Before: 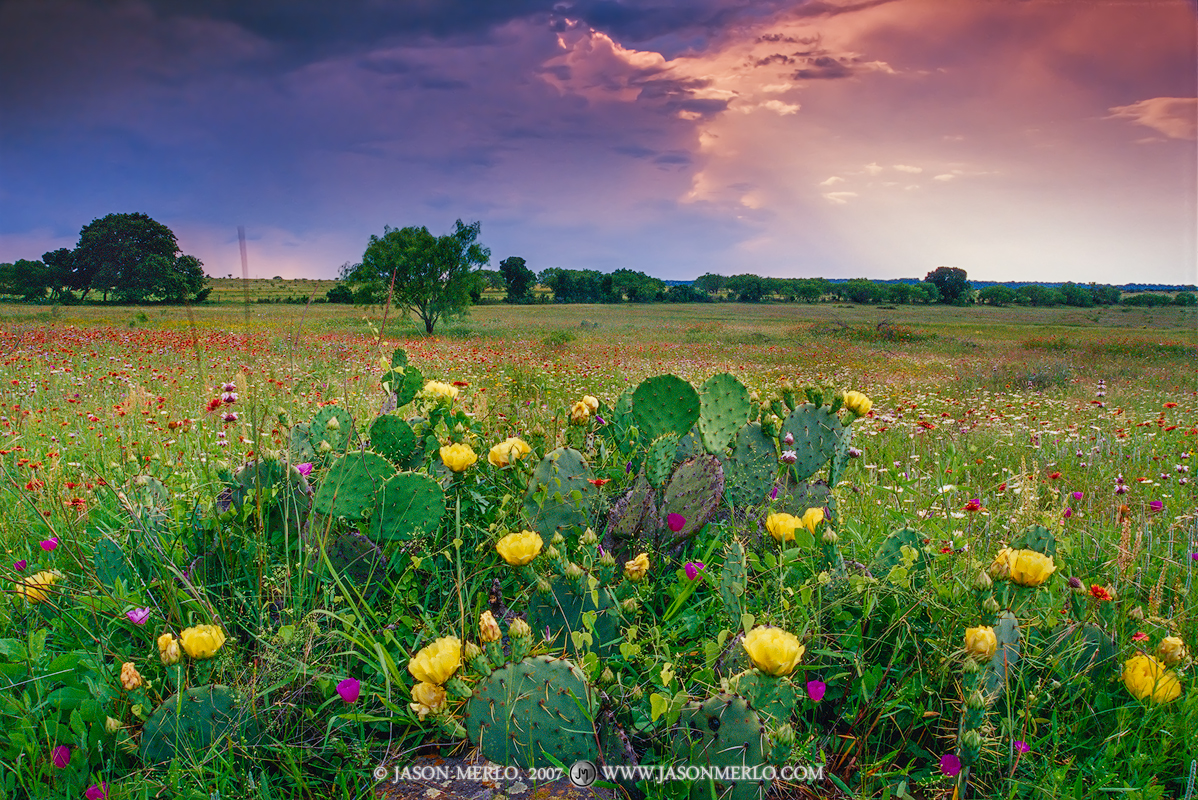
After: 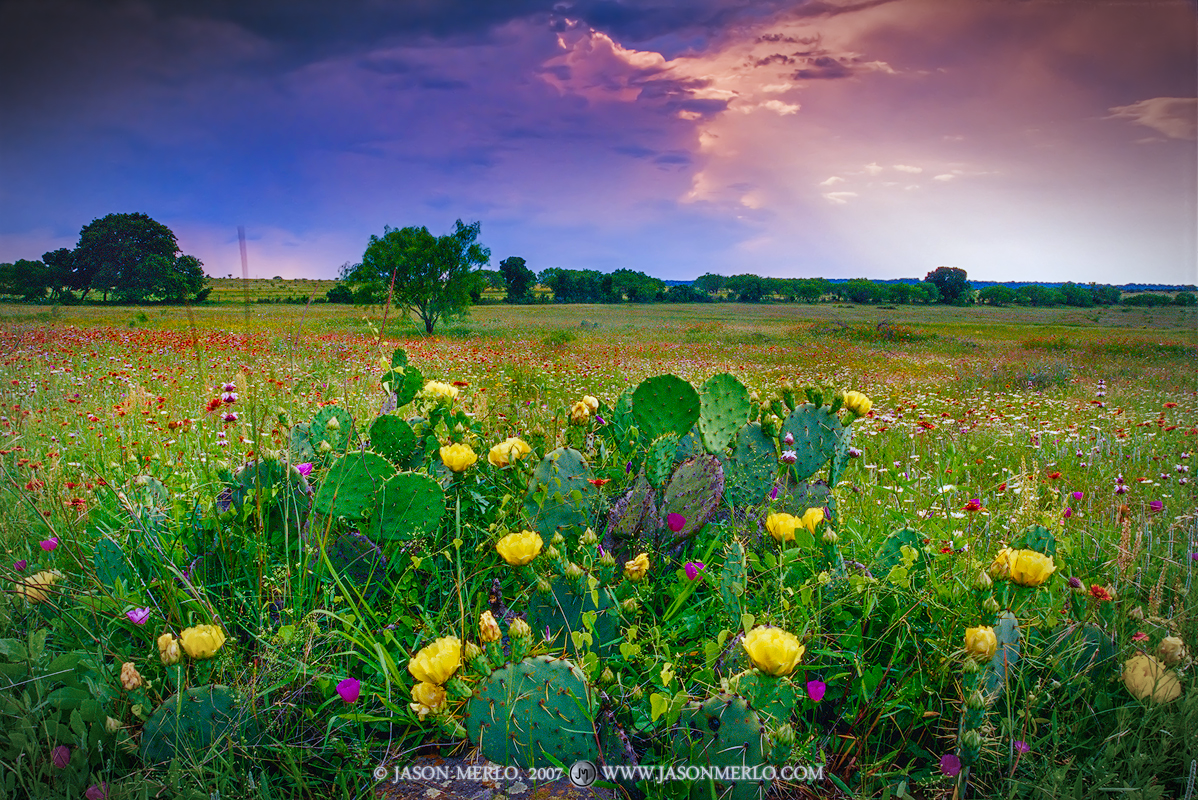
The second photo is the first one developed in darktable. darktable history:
vignetting: automatic ratio true
color balance rgb: linear chroma grading › global chroma 8.12%, perceptual saturation grading › global saturation 9.07%, perceptual saturation grading › highlights -13.84%, perceptual saturation grading › mid-tones 14.88%, perceptual saturation grading › shadows 22.8%, perceptual brilliance grading › highlights 2.61%, global vibrance 12.07%
white balance: red 0.954, blue 1.079
